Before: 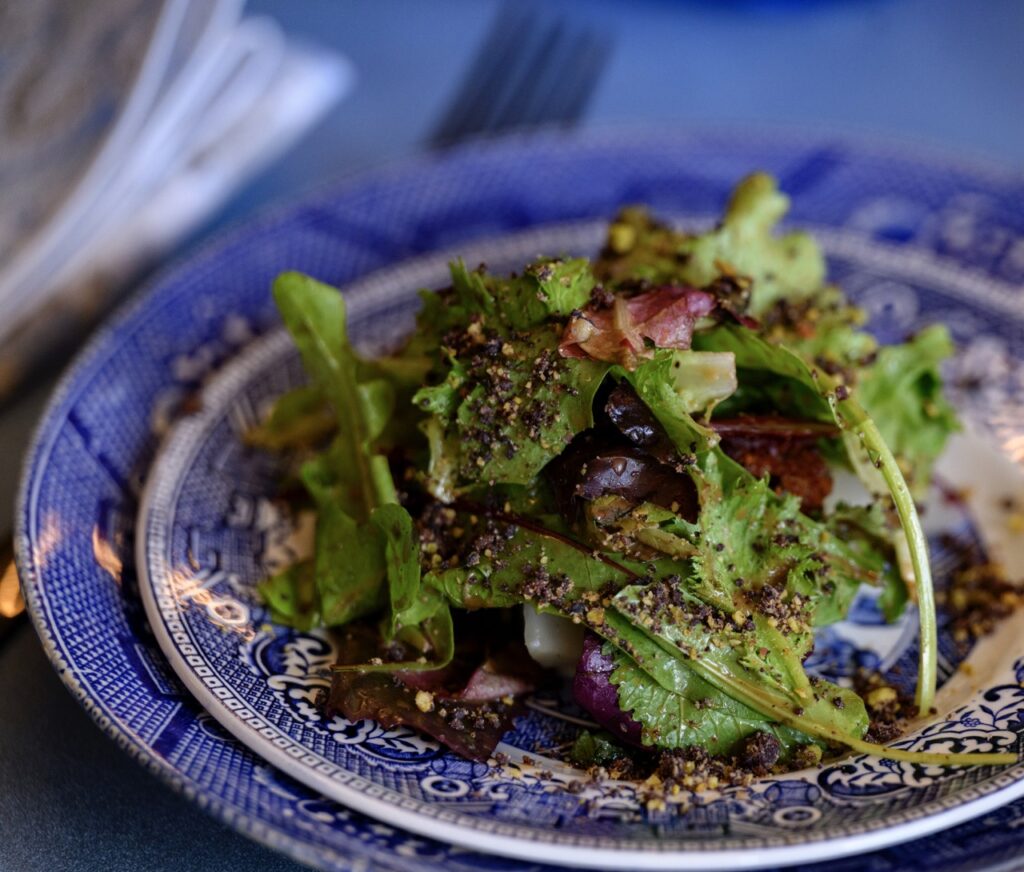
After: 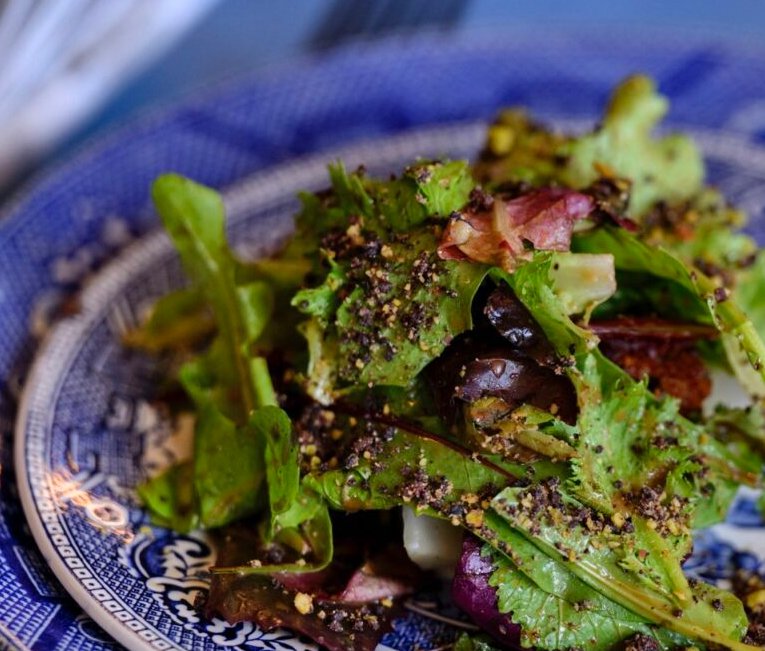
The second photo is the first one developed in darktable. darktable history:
shadows and highlights: soften with gaussian
crop and rotate: left 11.831%, top 11.346%, right 13.429%, bottom 13.899%
tone equalizer: on, module defaults
